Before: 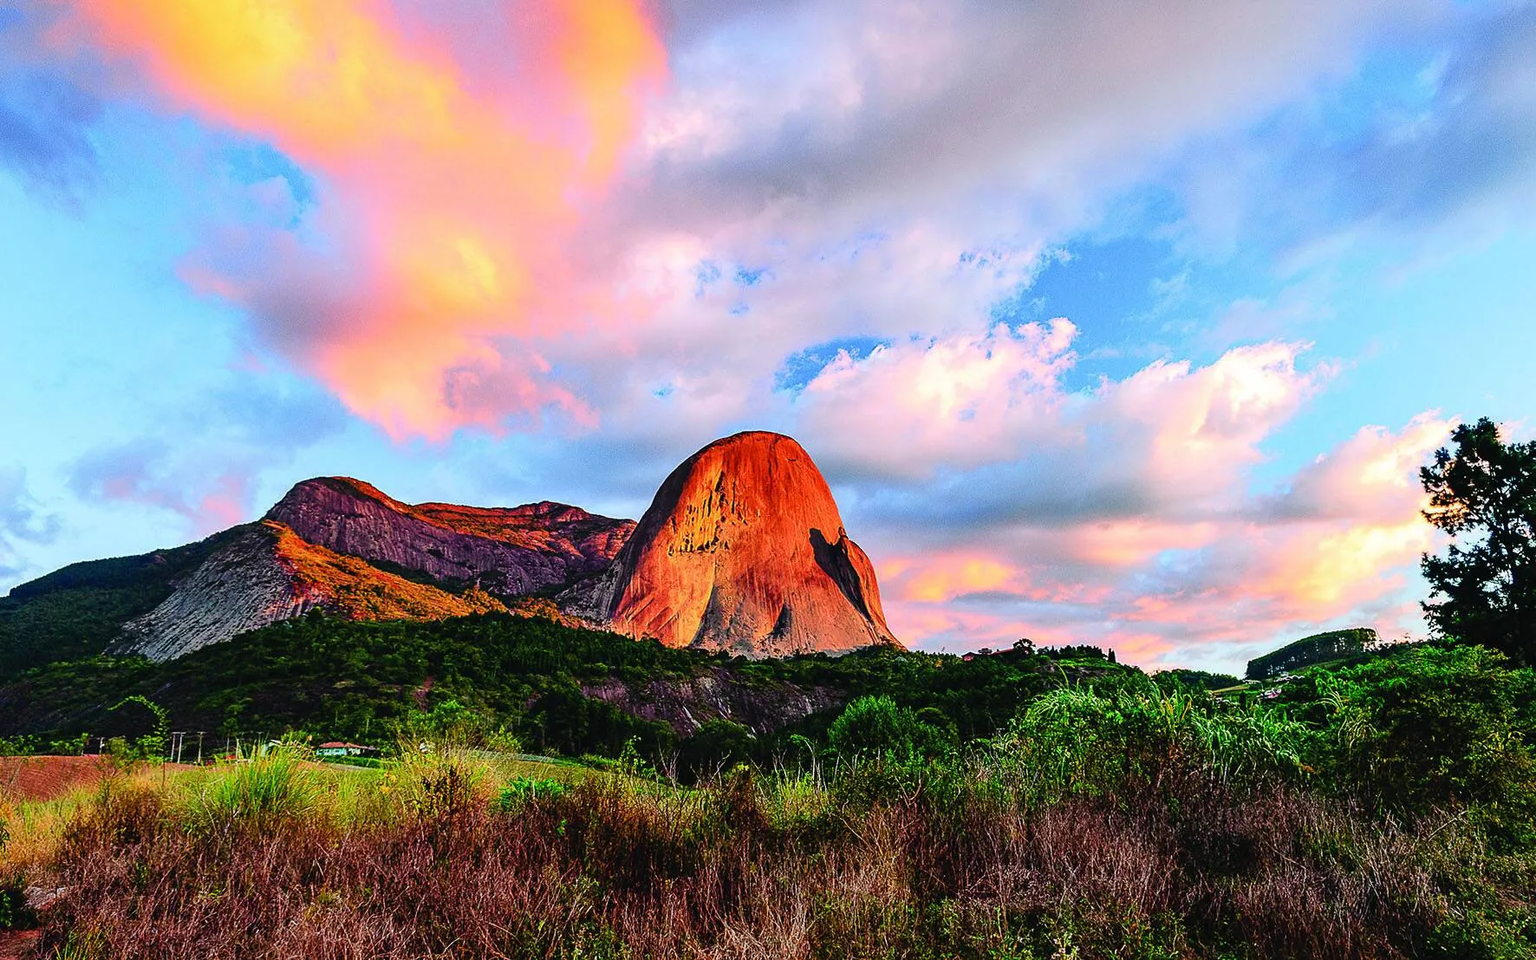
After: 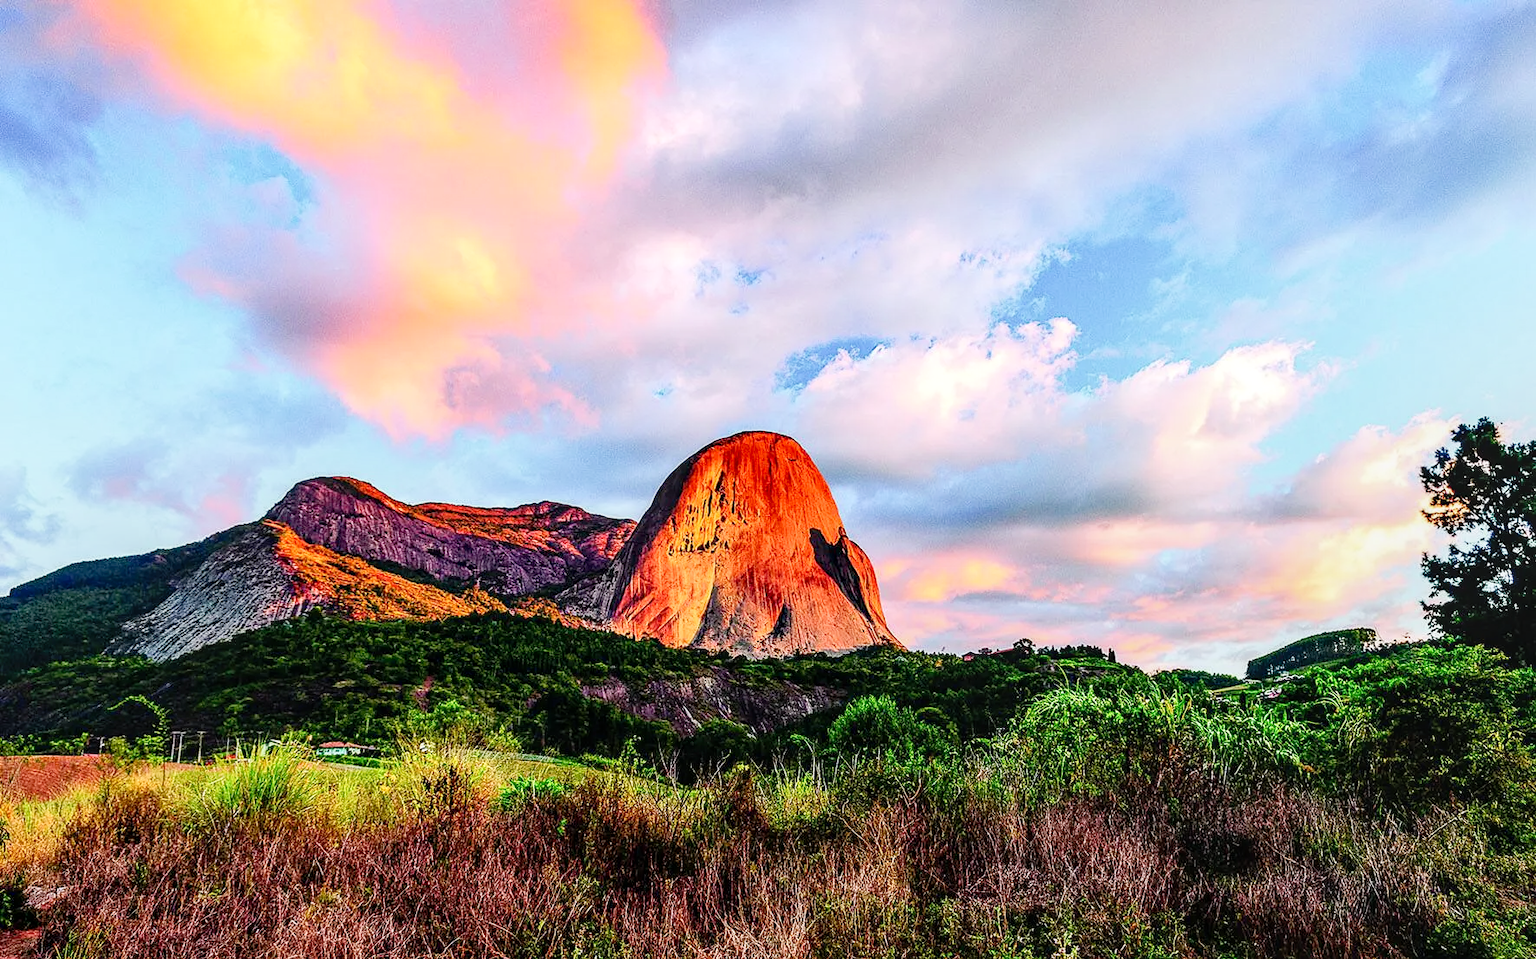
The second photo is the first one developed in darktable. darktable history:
local contrast: detail 130%
tone curve: curves: ch0 [(0, 0) (0.004, 0.001) (0.133, 0.151) (0.325, 0.399) (0.475, 0.579) (0.832, 0.902) (1, 1)], preserve colors none
